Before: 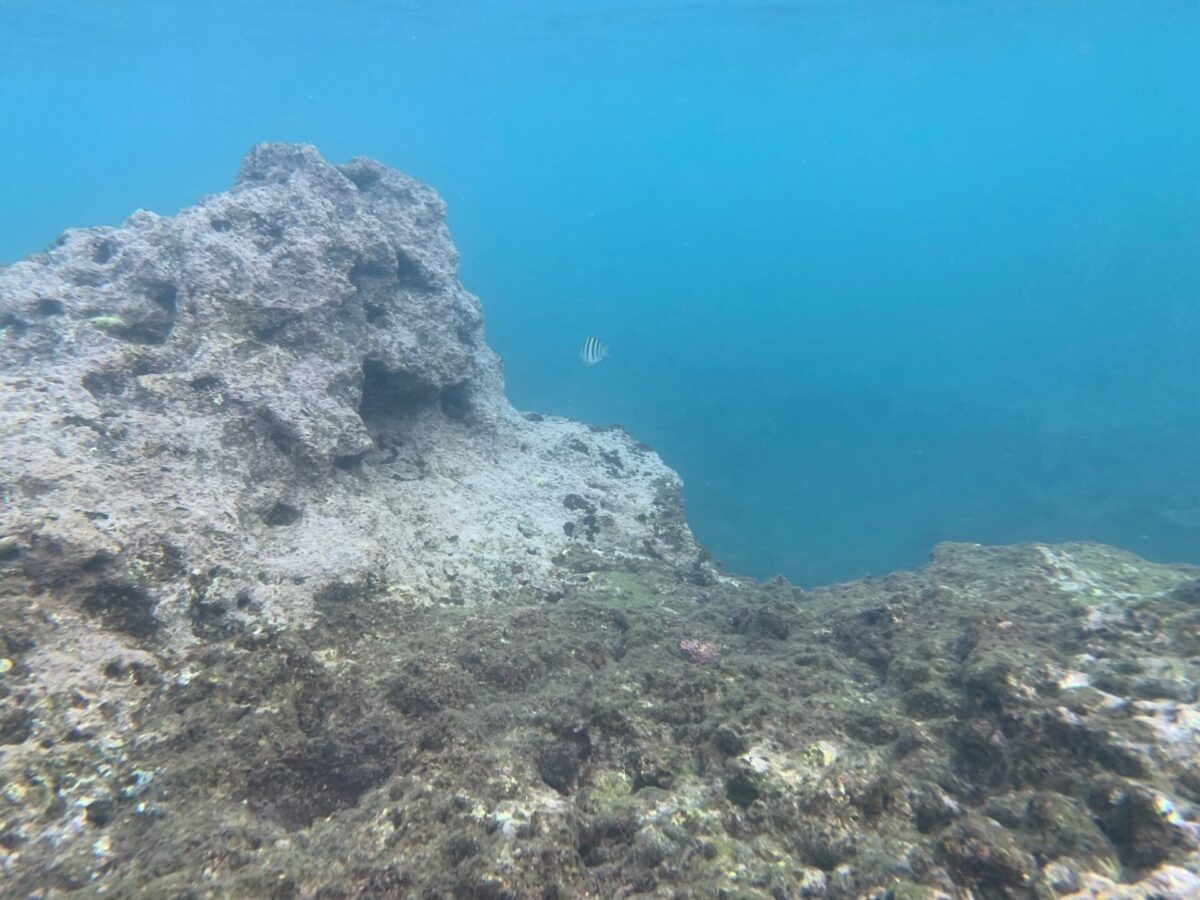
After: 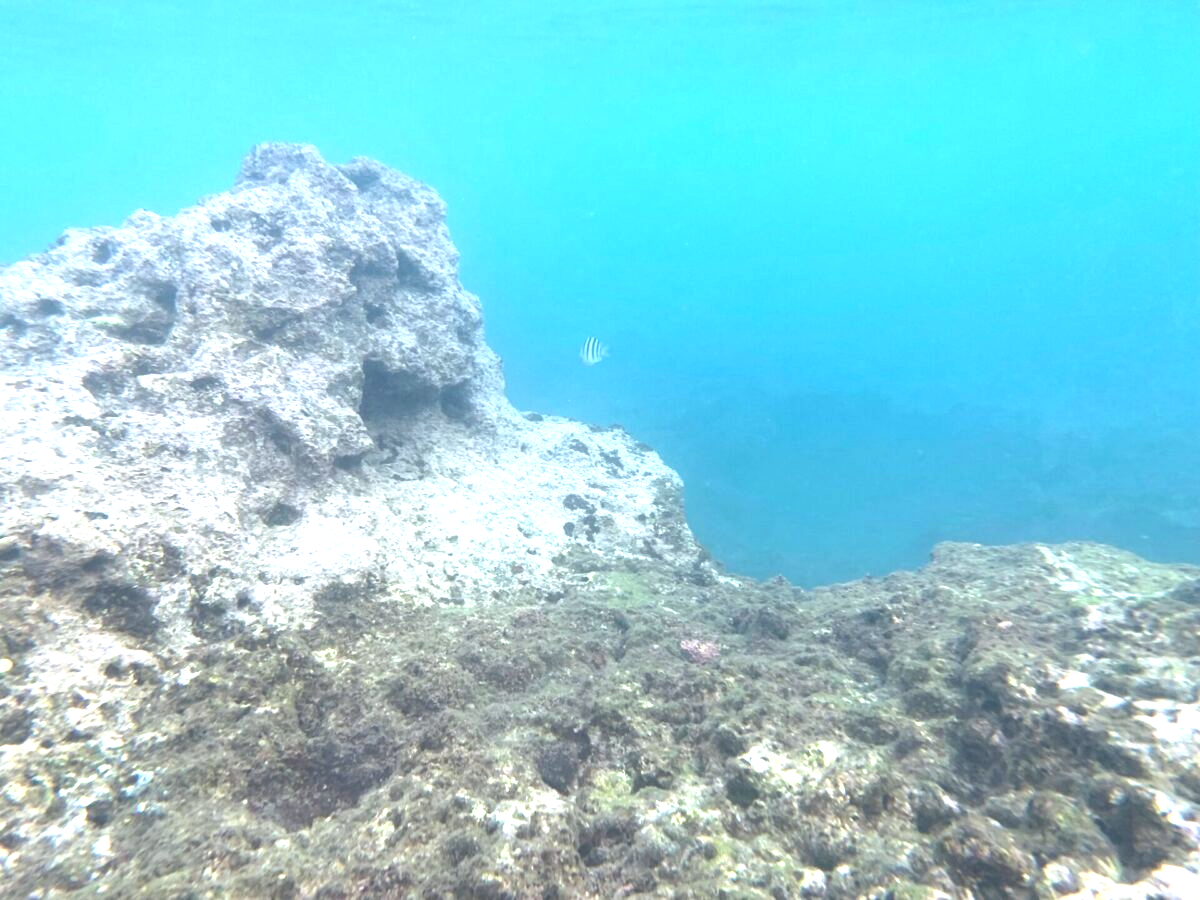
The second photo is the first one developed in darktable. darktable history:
white balance: red 0.978, blue 0.999
exposure: black level correction 0, exposure 1.1 EV, compensate exposure bias true, compensate highlight preservation false
